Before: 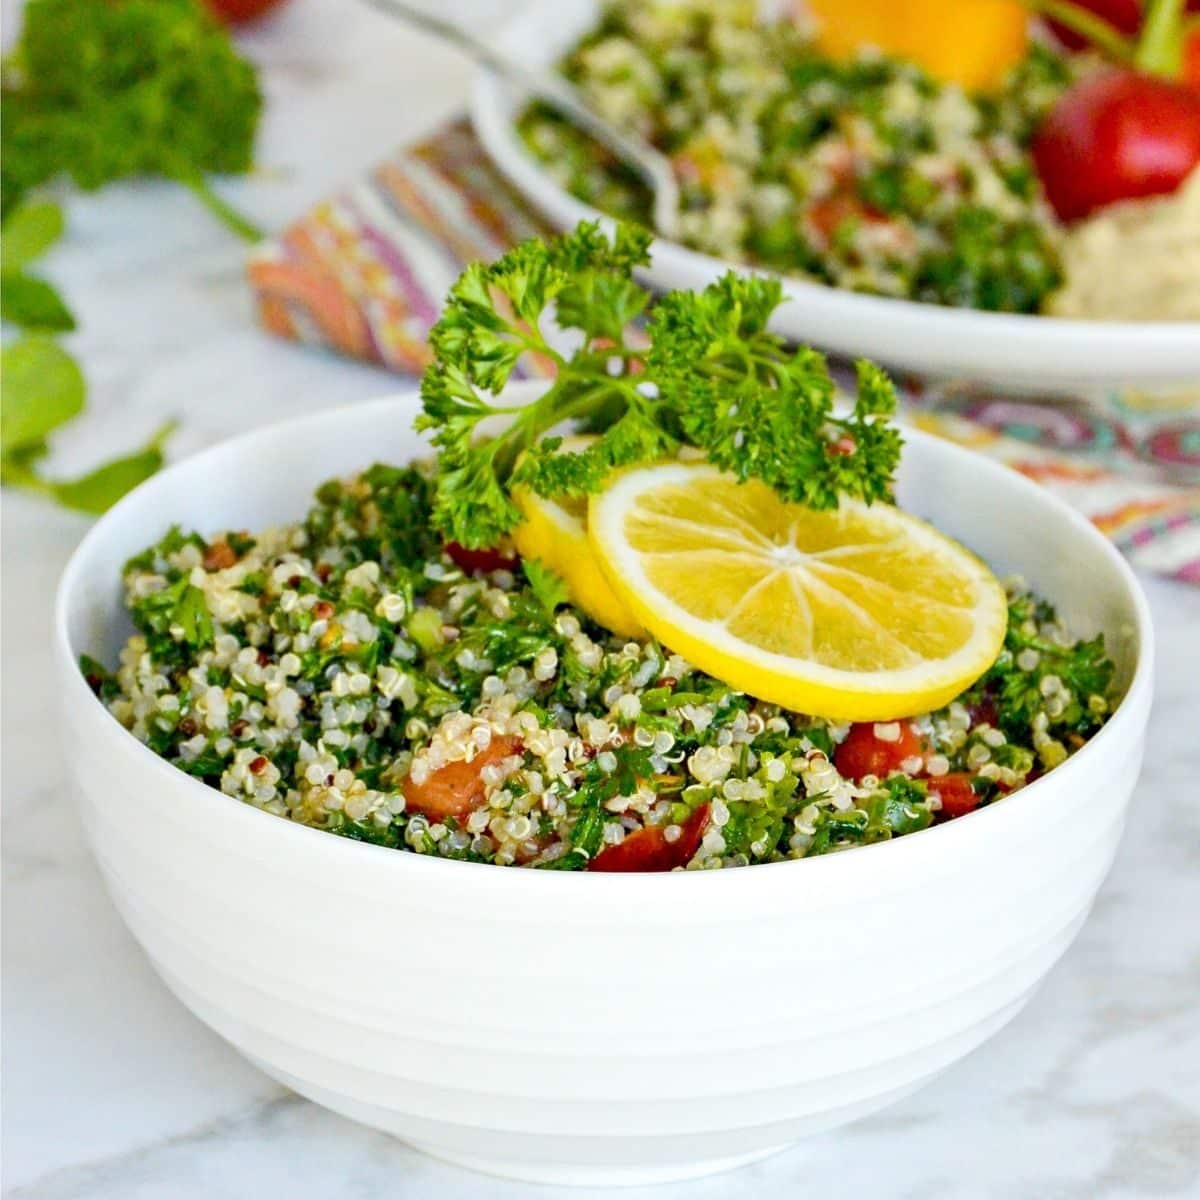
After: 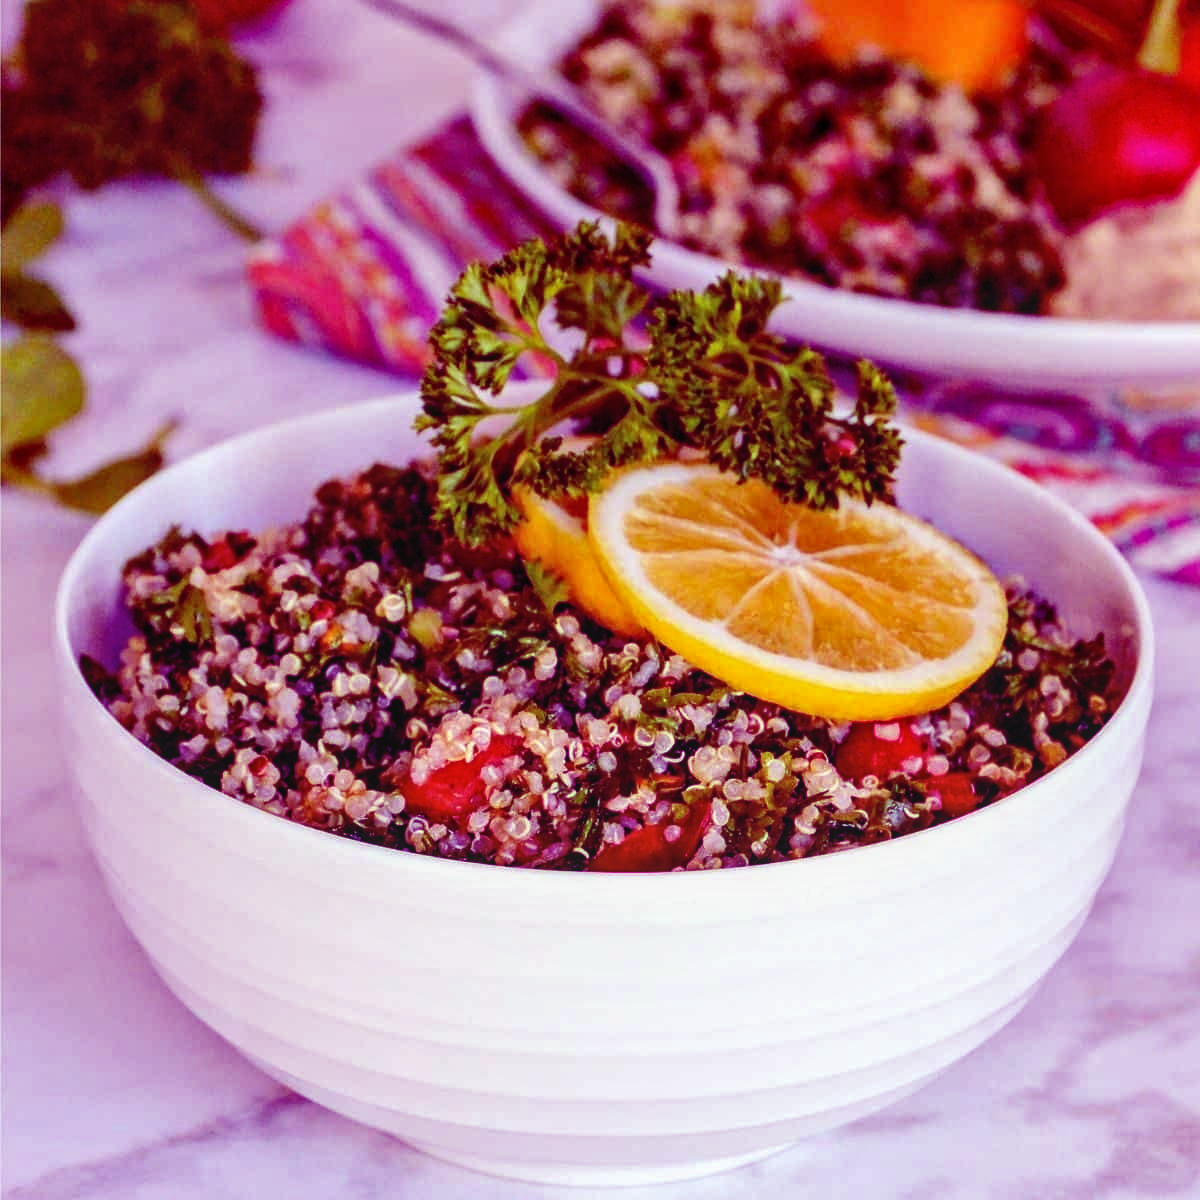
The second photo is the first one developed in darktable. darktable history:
color balance: mode lift, gamma, gain (sRGB), lift [1, 1, 0.101, 1]
local contrast: detail 110%
white balance: emerald 1
